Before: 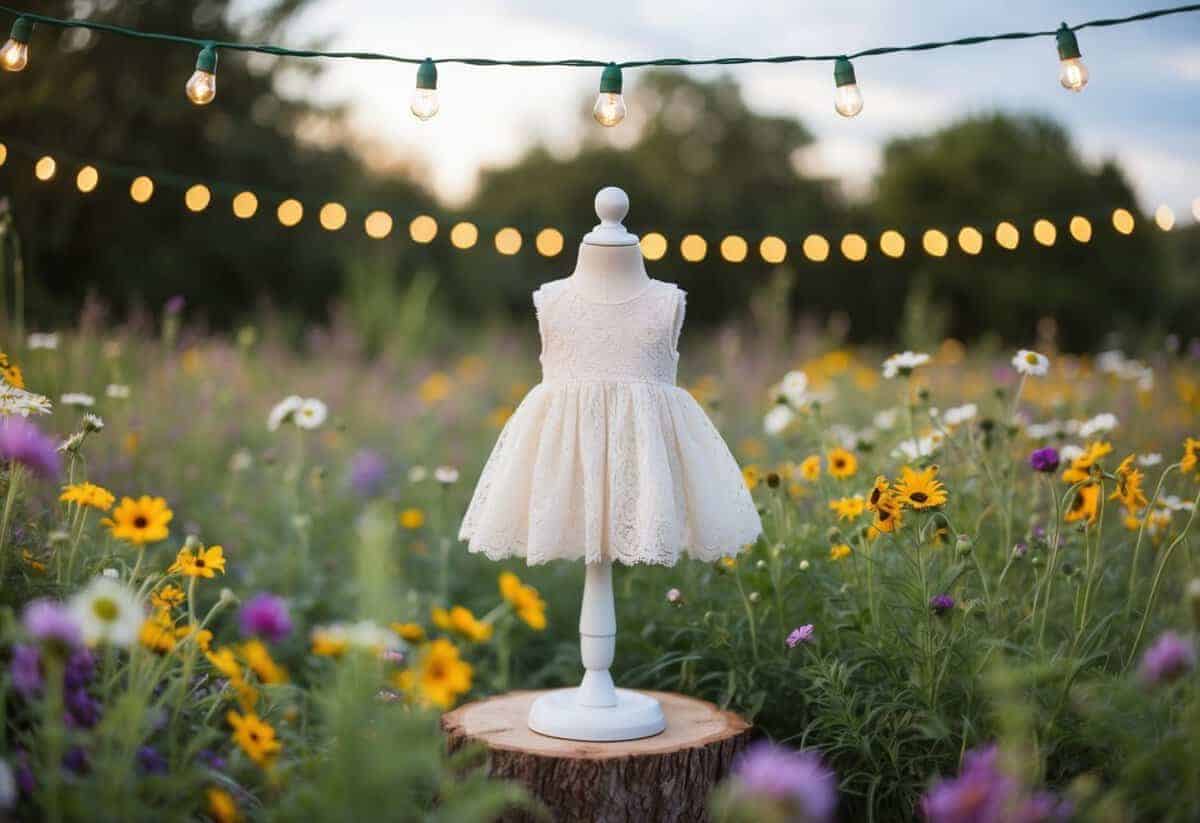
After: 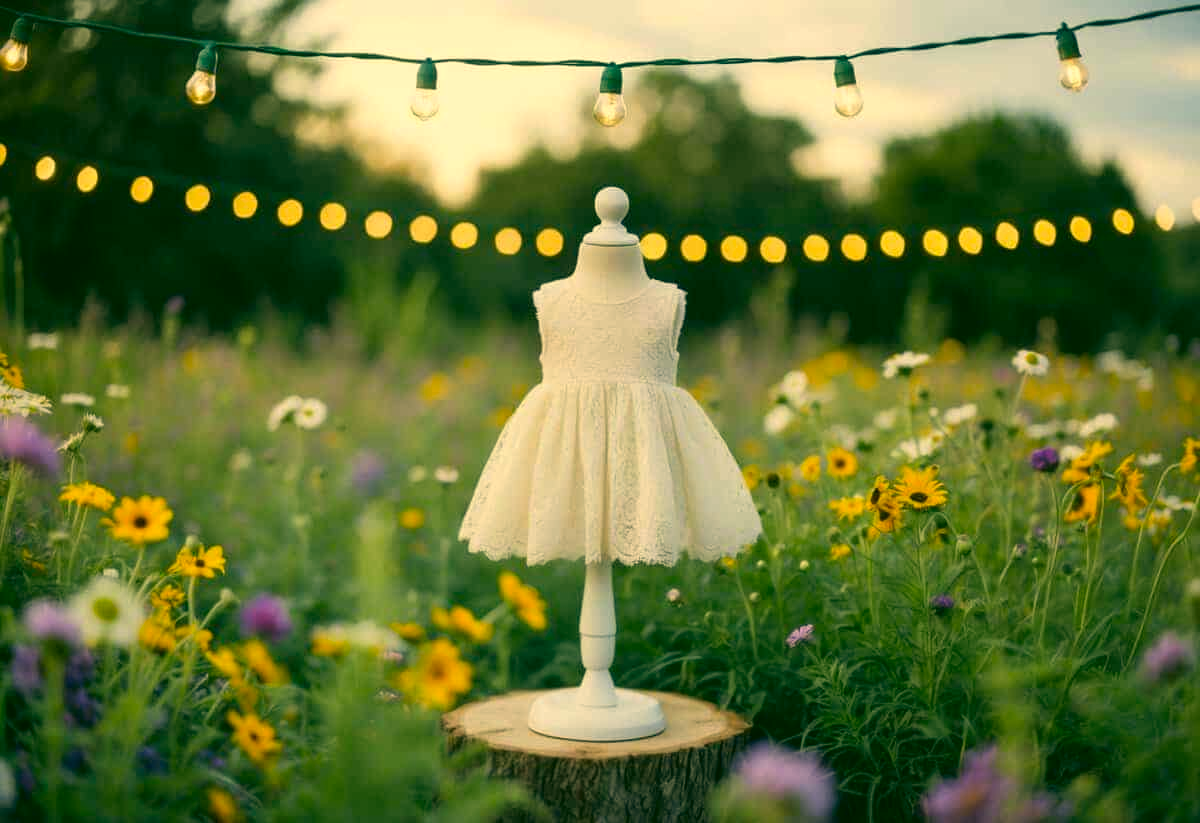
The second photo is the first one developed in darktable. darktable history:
color correction: highlights a* 5.61, highlights b* 33.08, shadows a* -25.31, shadows b* 3.83
